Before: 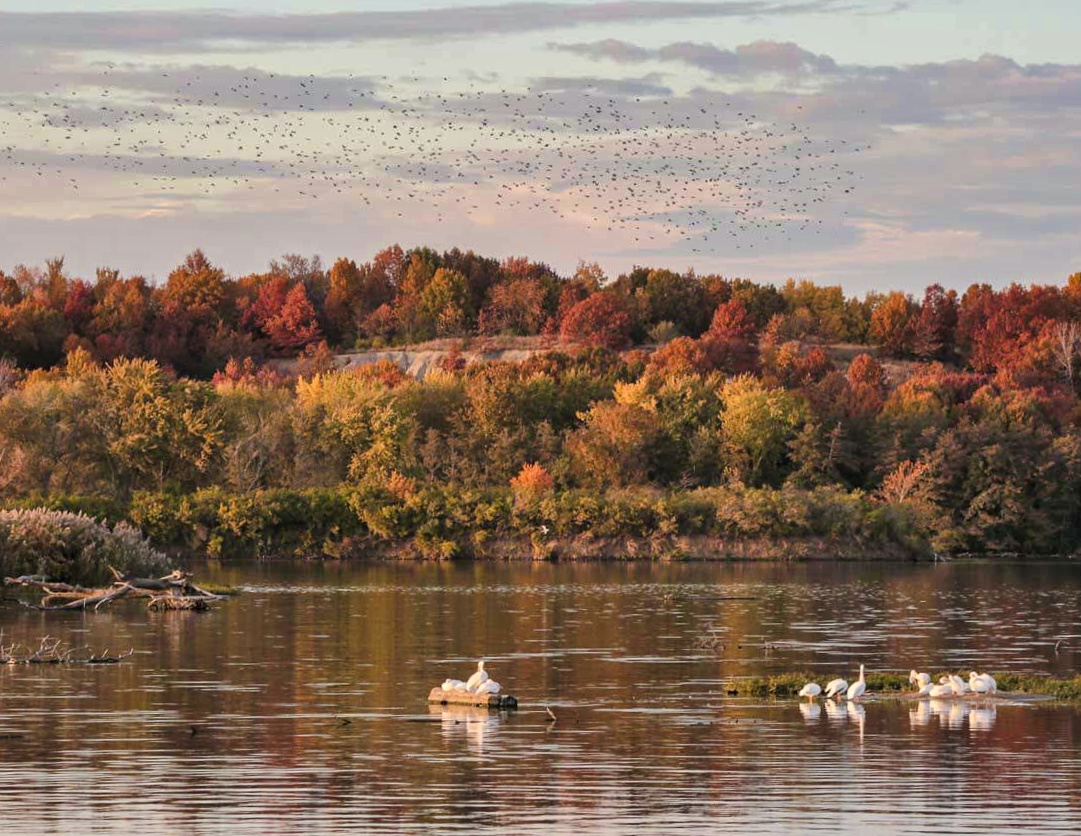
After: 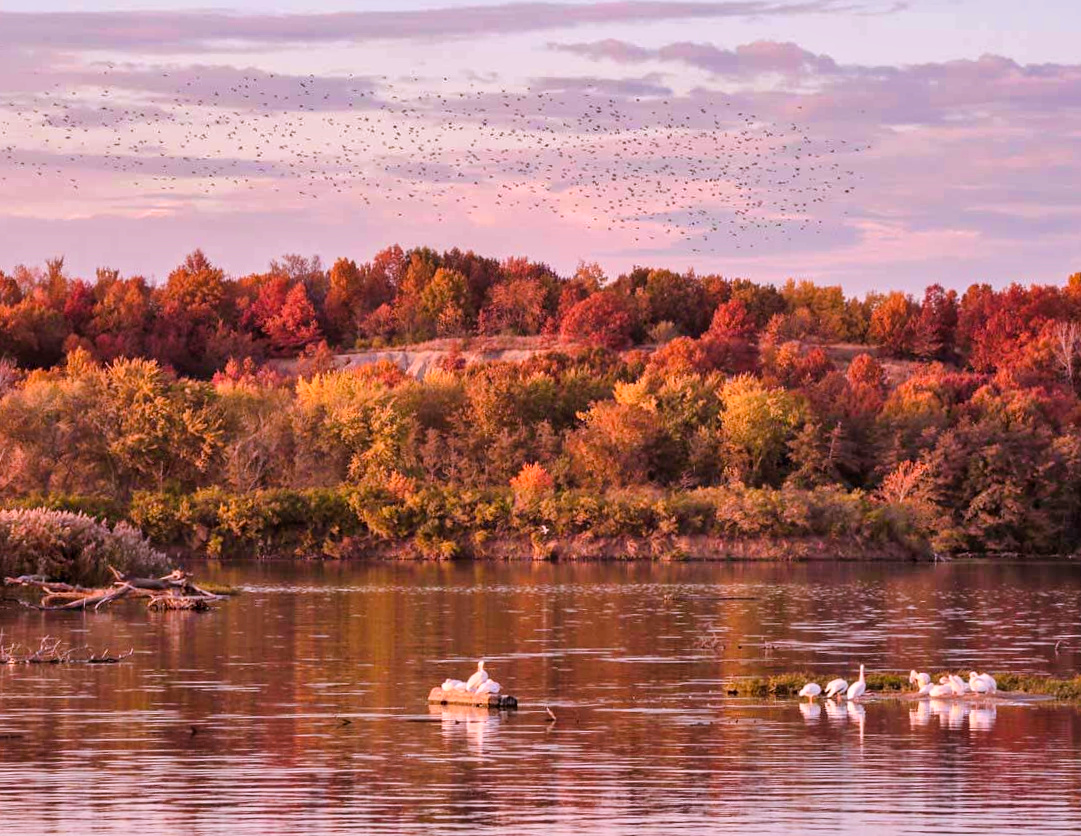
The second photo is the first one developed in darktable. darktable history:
white balance: red 1.066, blue 1.119
rgb levels: mode RGB, independent channels, levels [[0, 0.474, 1], [0, 0.5, 1], [0, 0.5, 1]]
